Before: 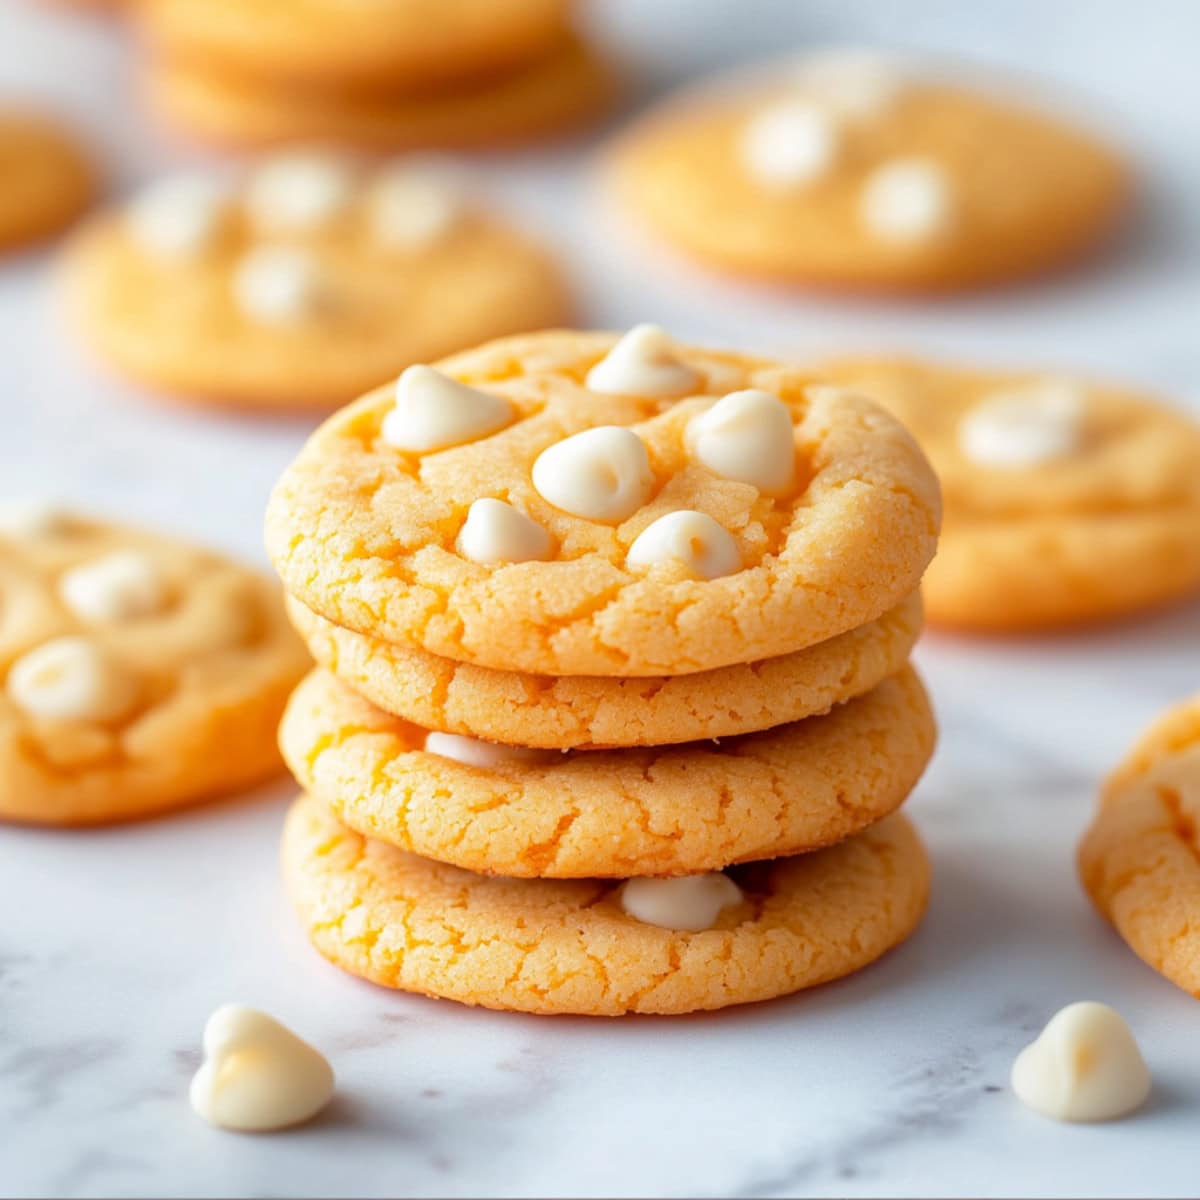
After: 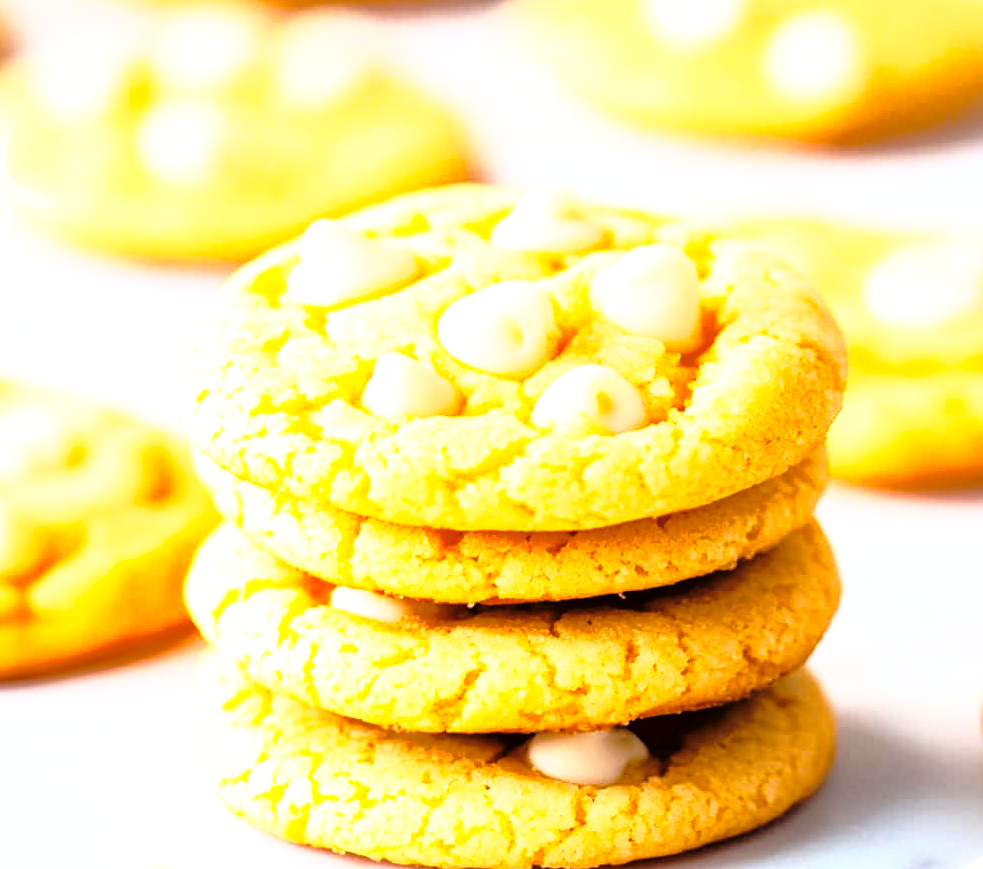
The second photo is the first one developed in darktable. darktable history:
tone curve: curves: ch0 [(0, 0) (0.003, 0.008) (0.011, 0.008) (0.025, 0.008) (0.044, 0.008) (0.069, 0.006) (0.1, 0.006) (0.136, 0.006) (0.177, 0.008) (0.224, 0.012) (0.277, 0.026) (0.335, 0.083) (0.399, 0.165) (0.468, 0.292) (0.543, 0.416) (0.623, 0.535) (0.709, 0.692) (0.801, 0.853) (0.898, 0.981) (1, 1)], color space Lab, linked channels, preserve colors none
exposure: exposure 0.363 EV, compensate exposure bias true, compensate highlight preservation false
contrast brightness saturation: contrast 0.105, brightness 0.011, saturation 0.018
base curve: curves: ch0 [(0, 0) (0.032, 0.037) (0.105, 0.228) (0.435, 0.76) (0.856, 0.983) (1, 1)], preserve colors none
shadows and highlights: on, module defaults
crop: left 7.891%, top 12.141%, right 10.114%, bottom 15.438%
